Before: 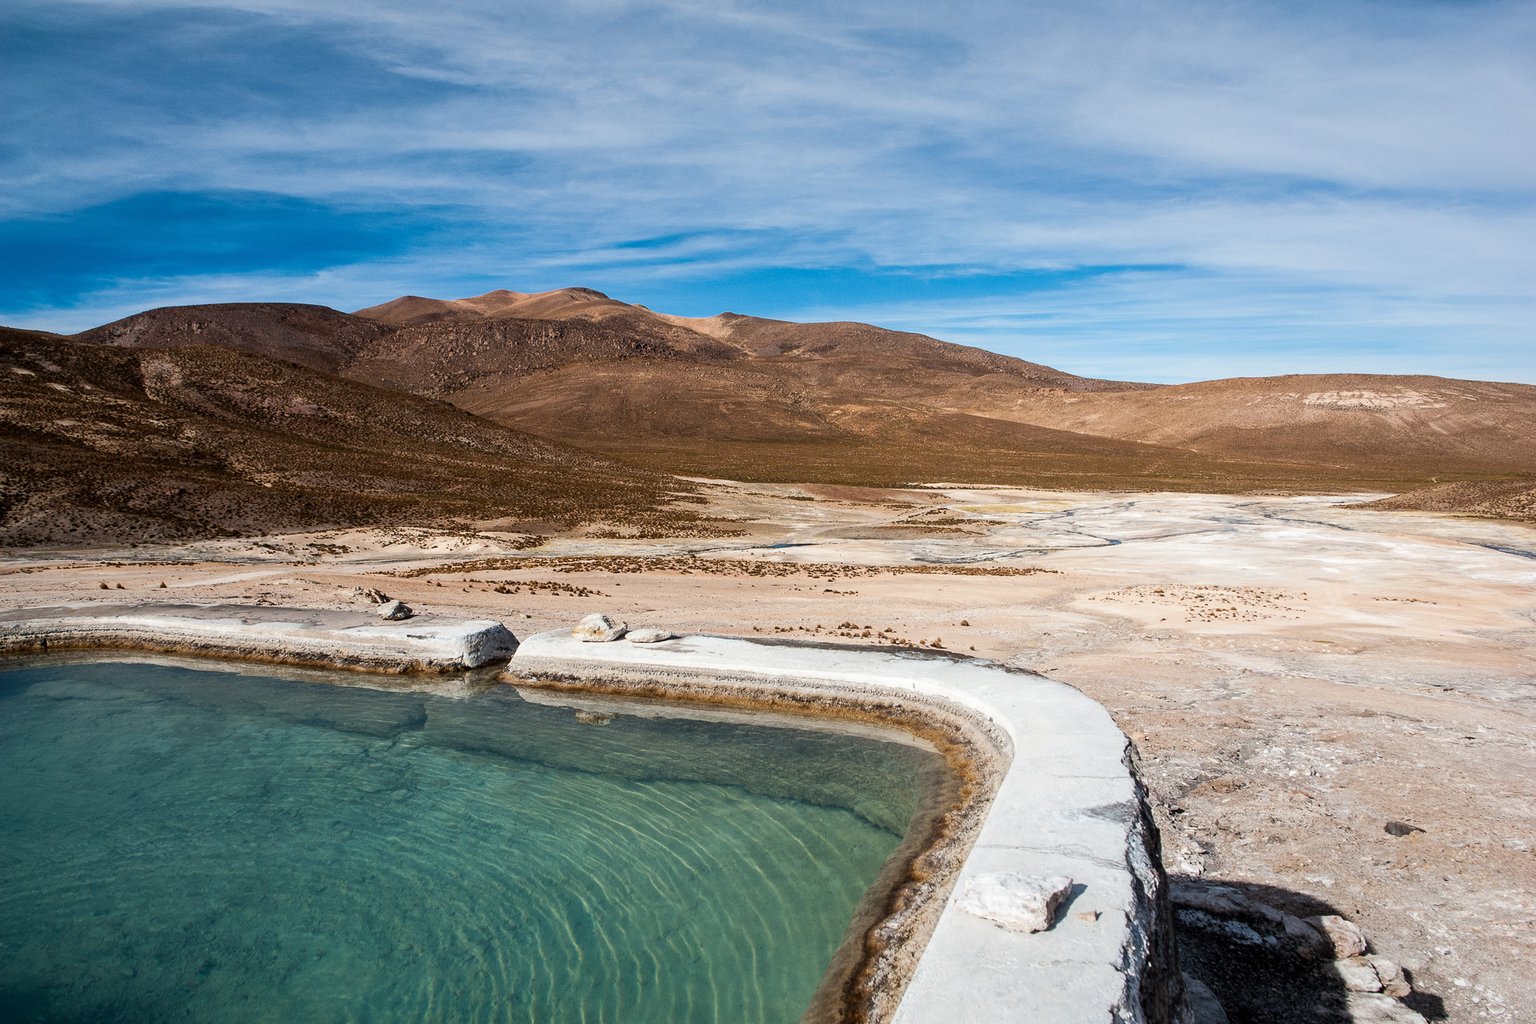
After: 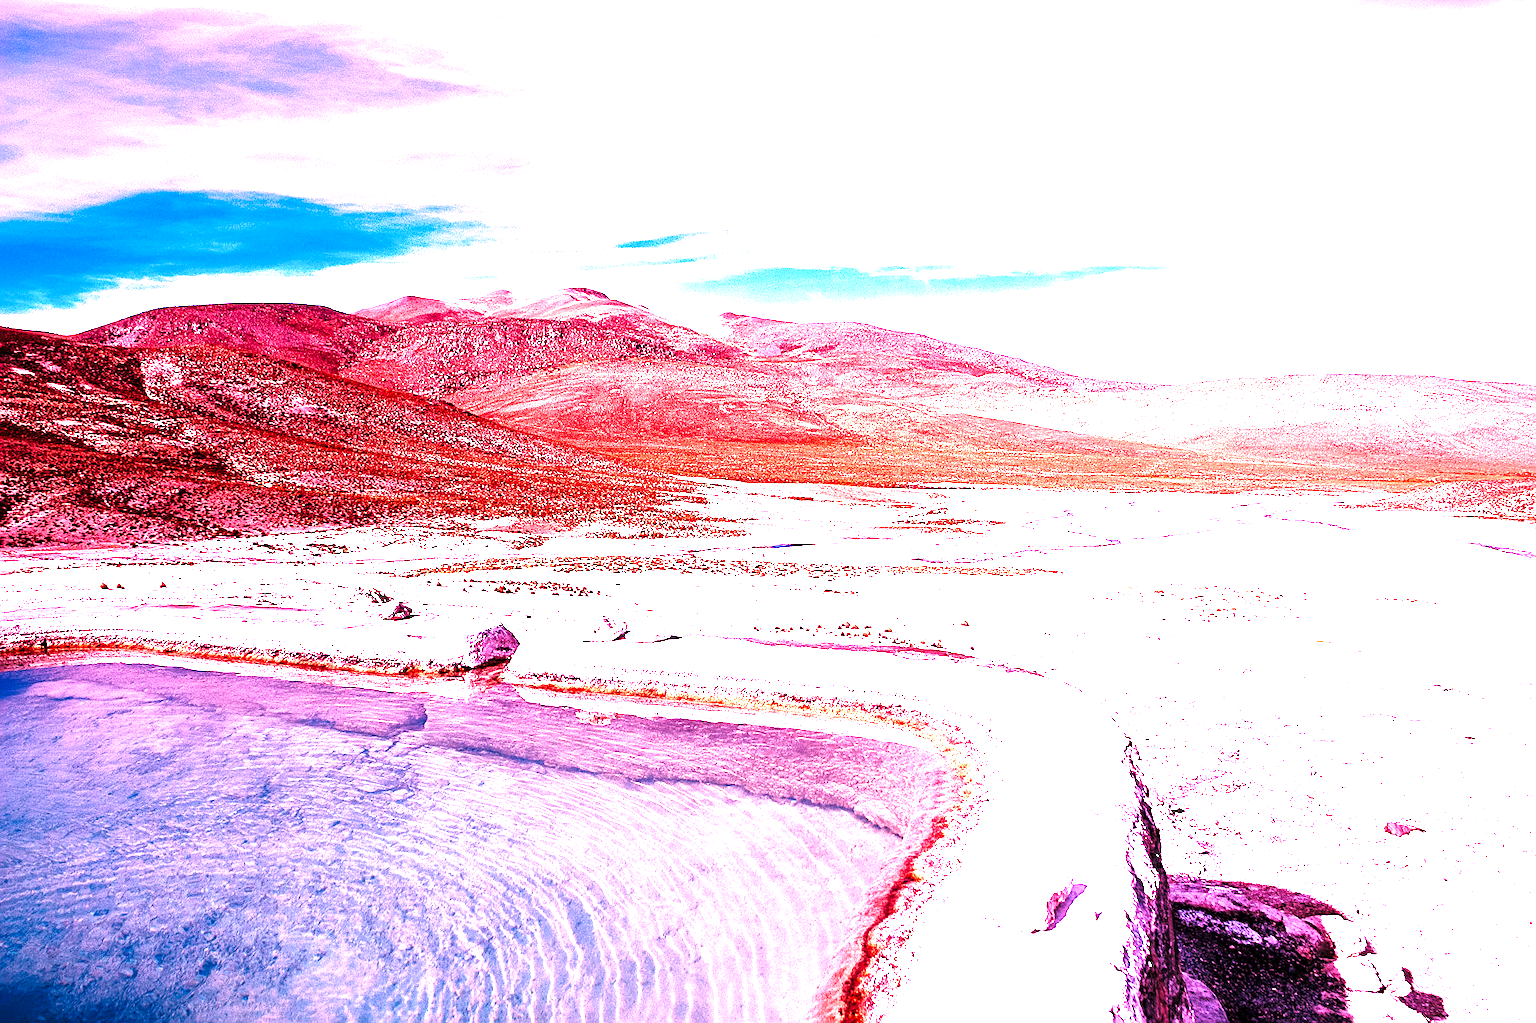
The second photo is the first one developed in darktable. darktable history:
sharpen: on, module defaults
base curve: curves: ch0 [(0, 0) (0.028, 0.03) (0.121, 0.232) (0.46, 0.748) (0.859, 0.968) (1, 1)], preserve colors none
graduated density: rotation -0.352°, offset 57.64
white balance: red 2.14, blue 1.588
local contrast: mode bilateral grid, contrast 20, coarseness 100, detail 150%, midtone range 0.2
levels: levels [0, 0.281, 0.562]
tone curve: curves: ch0 [(0, 0) (0.797, 0.684) (1, 1)], color space Lab, linked channels, preserve colors none
